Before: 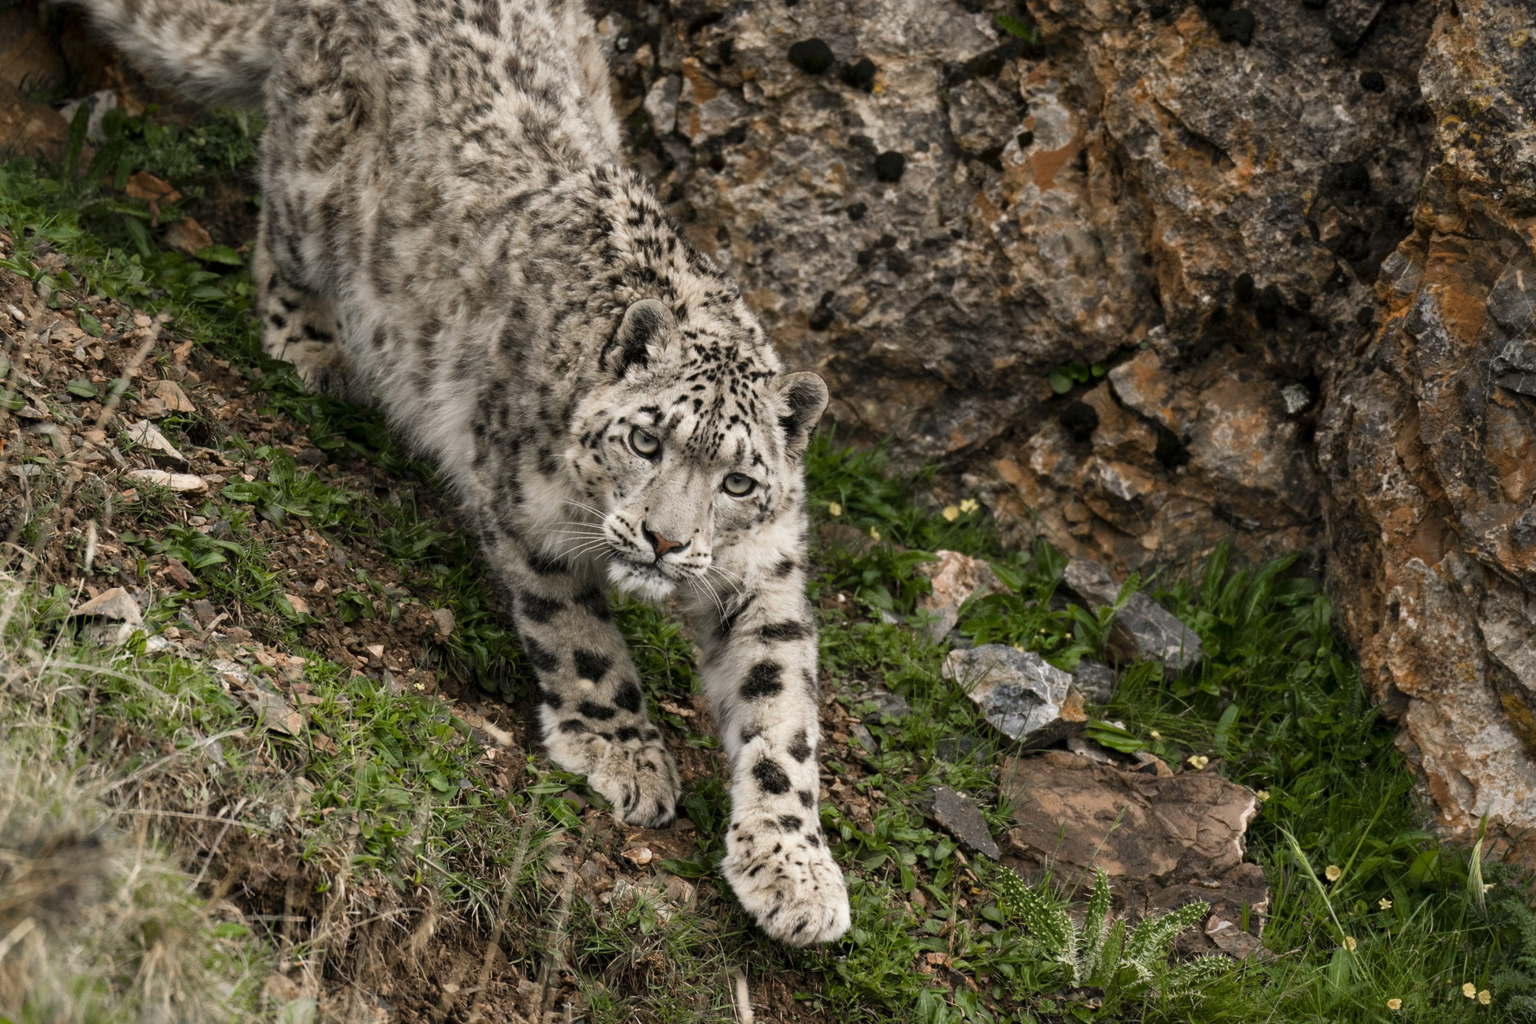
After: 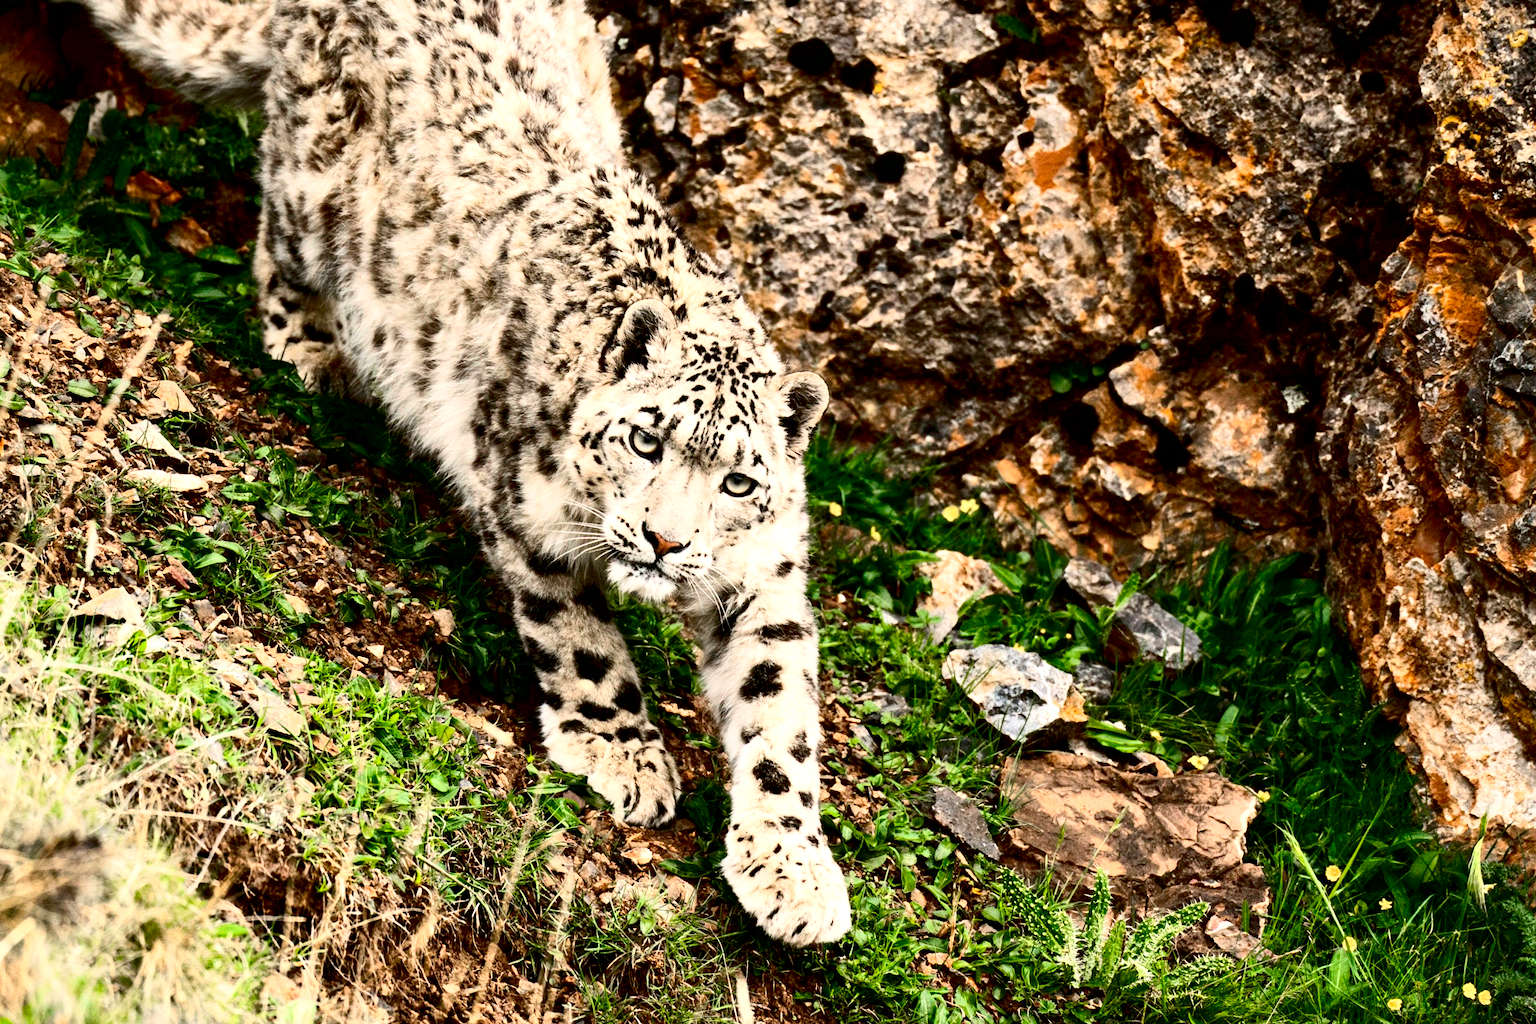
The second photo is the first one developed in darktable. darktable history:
contrast brightness saturation: contrast 0.397, brightness 0.05, saturation 0.256
exposure: black level correction 0.01, exposure 1 EV, compensate highlight preservation false
